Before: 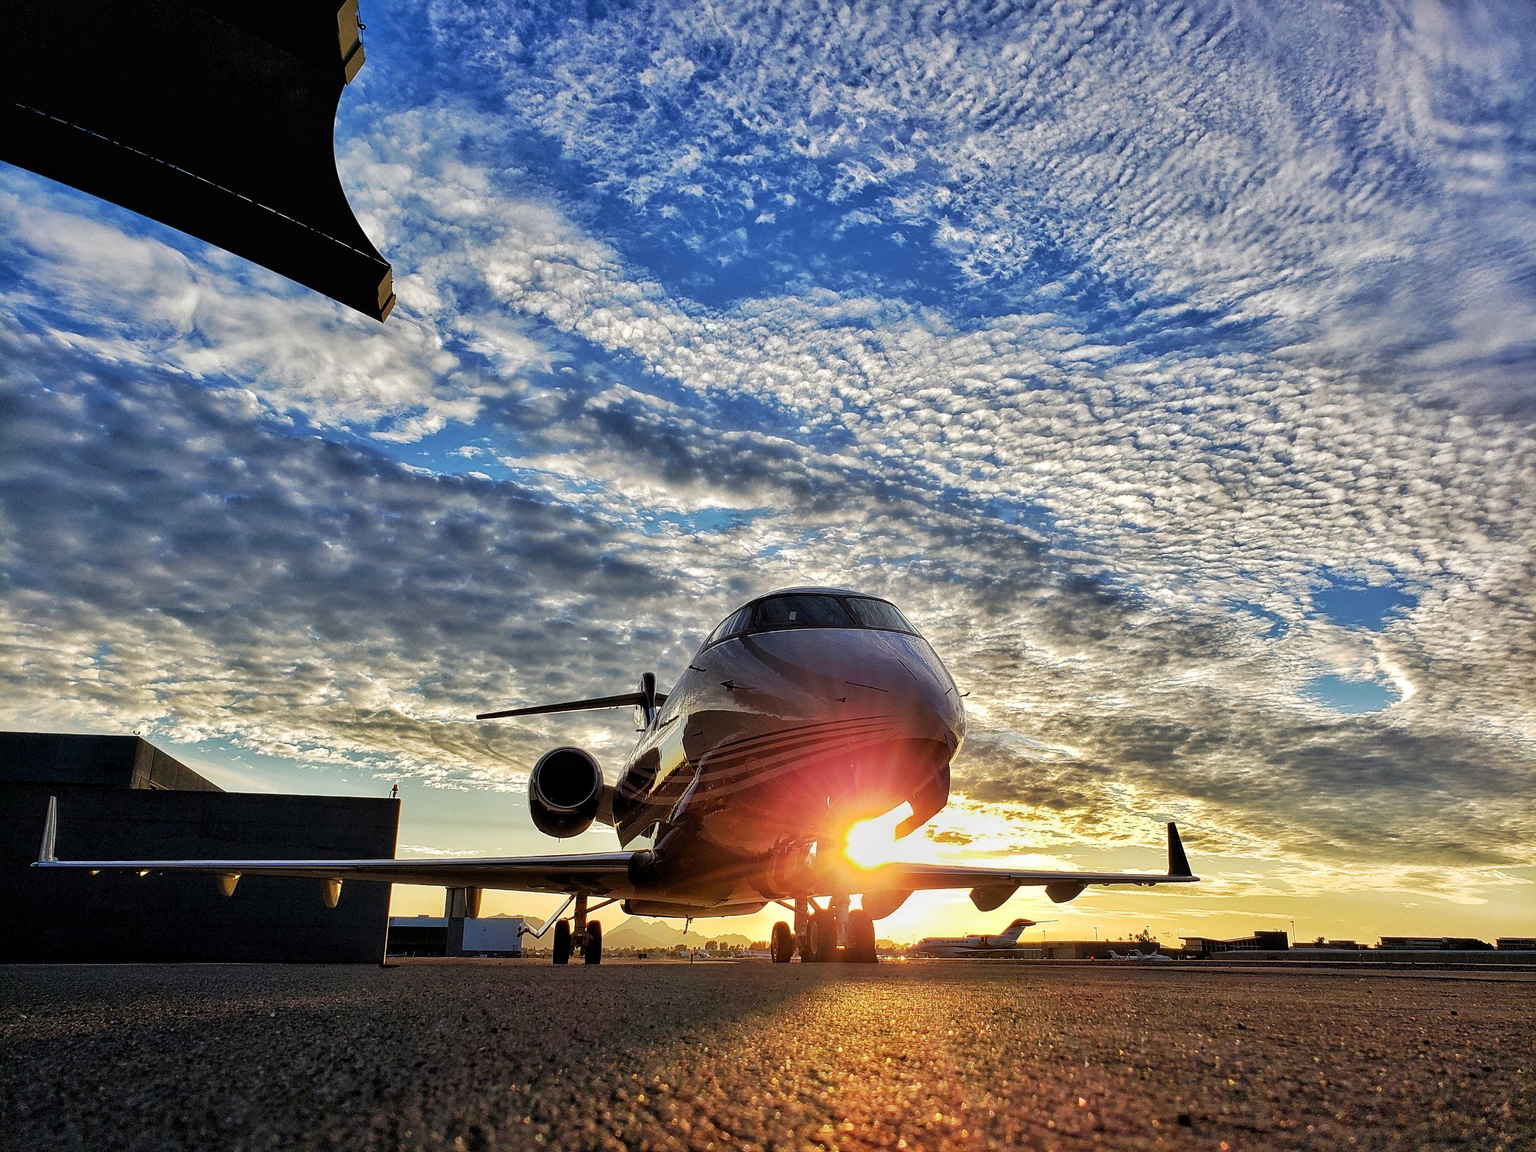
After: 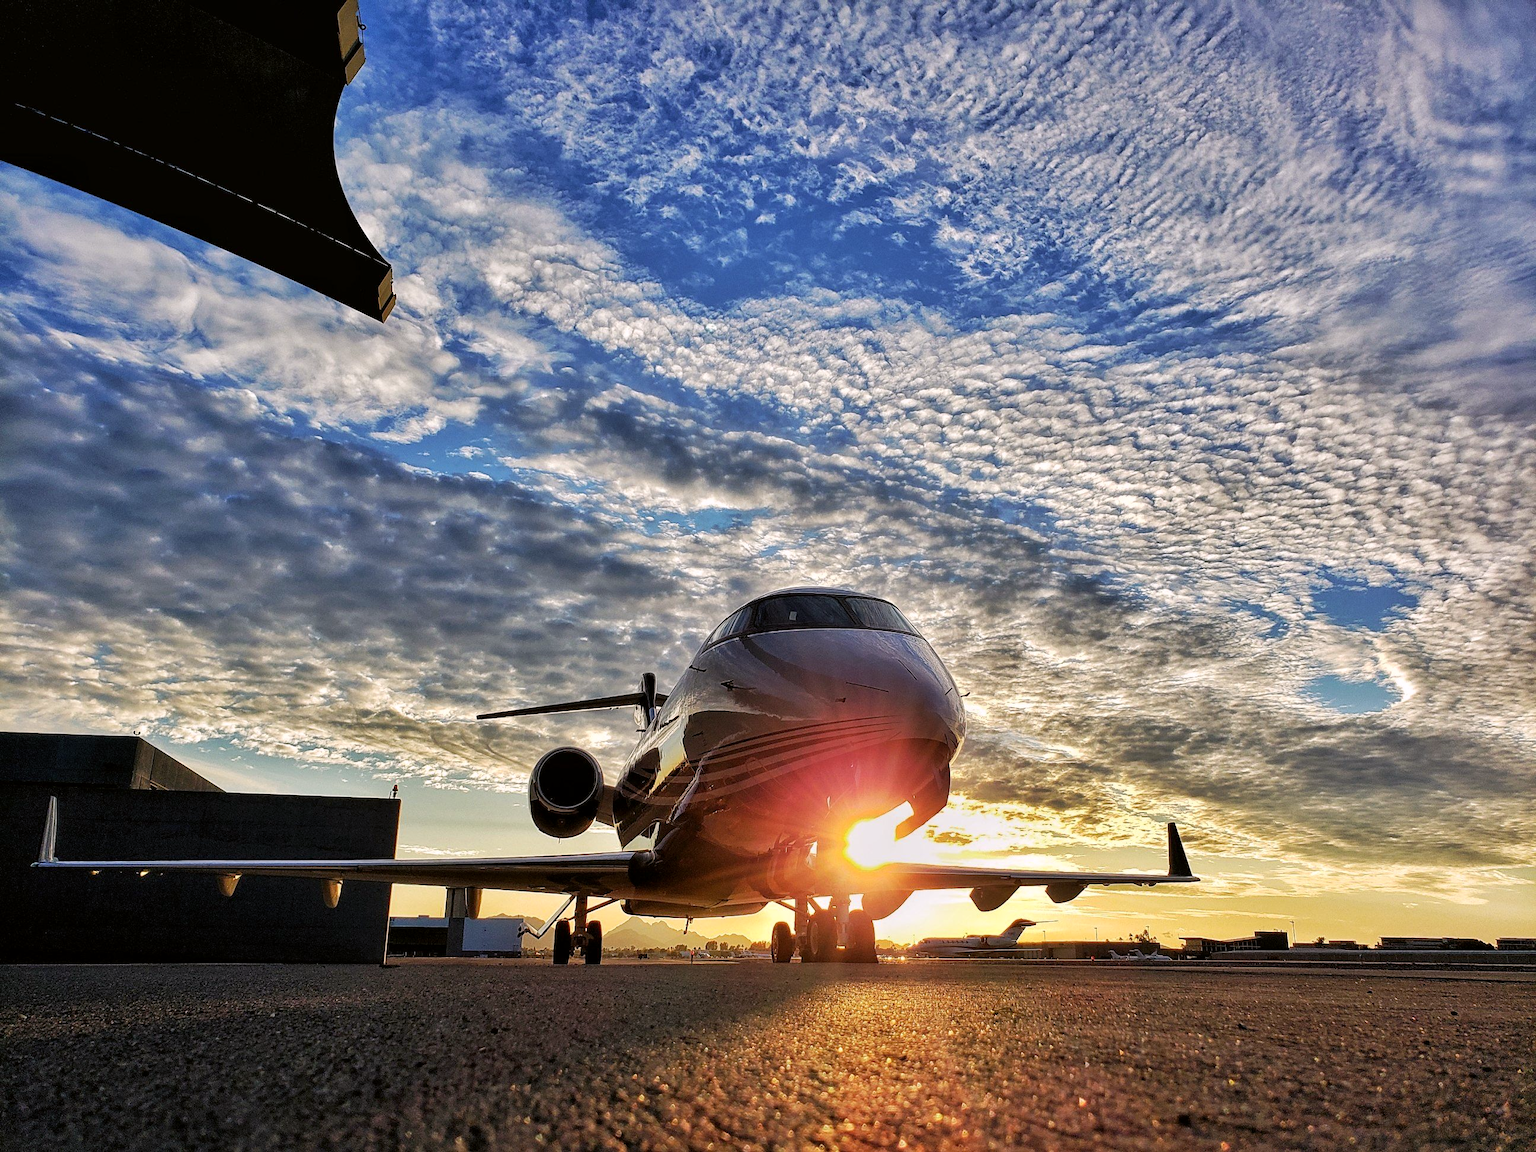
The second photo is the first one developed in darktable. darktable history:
color correction: highlights a* 3.15, highlights b* -1, shadows a* -0.068, shadows b* 2.05, saturation 0.98
